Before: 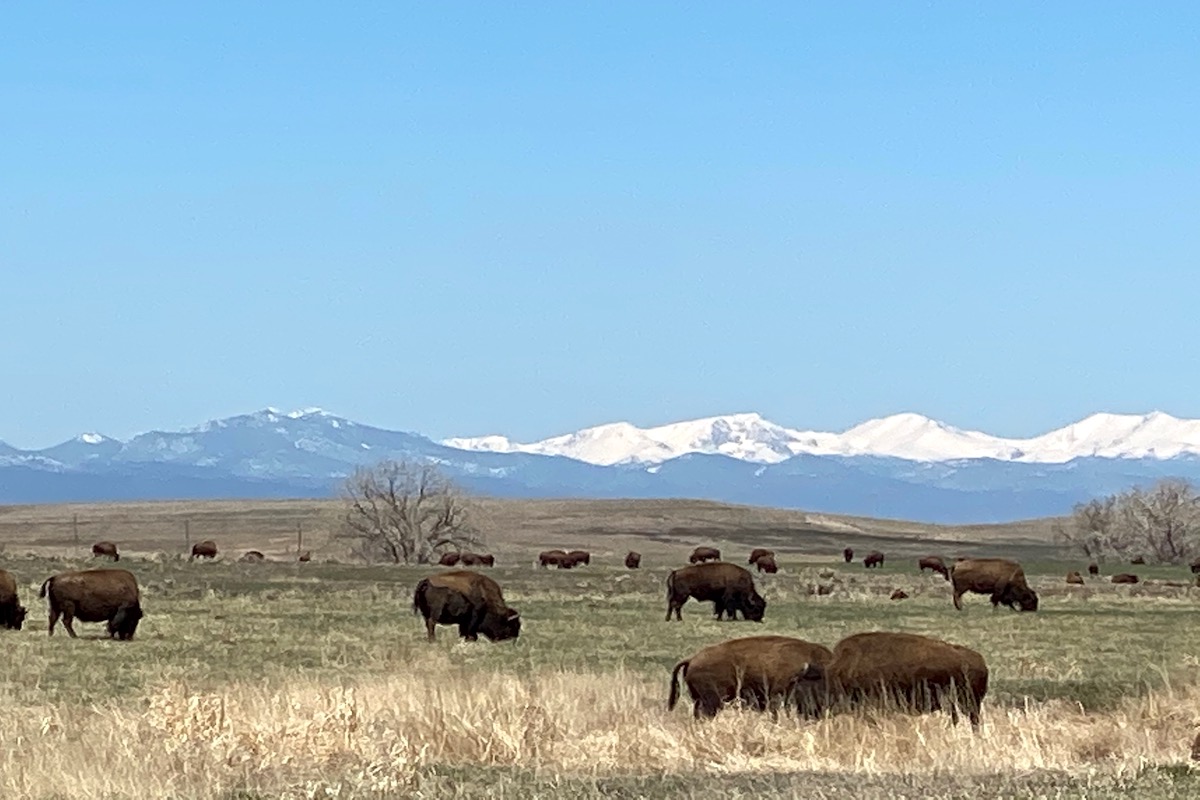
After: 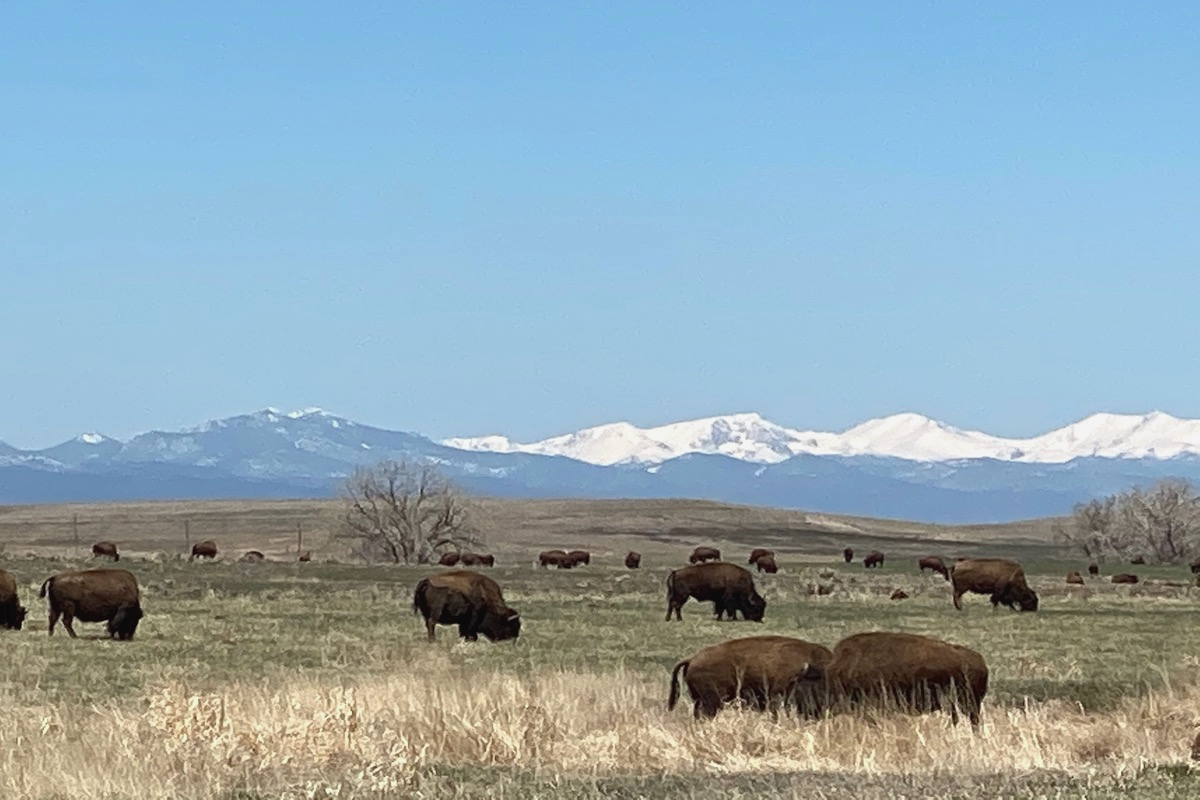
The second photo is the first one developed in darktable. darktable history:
contrast brightness saturation: contrast -0.072, brightness -0.04, saturation -0.114
